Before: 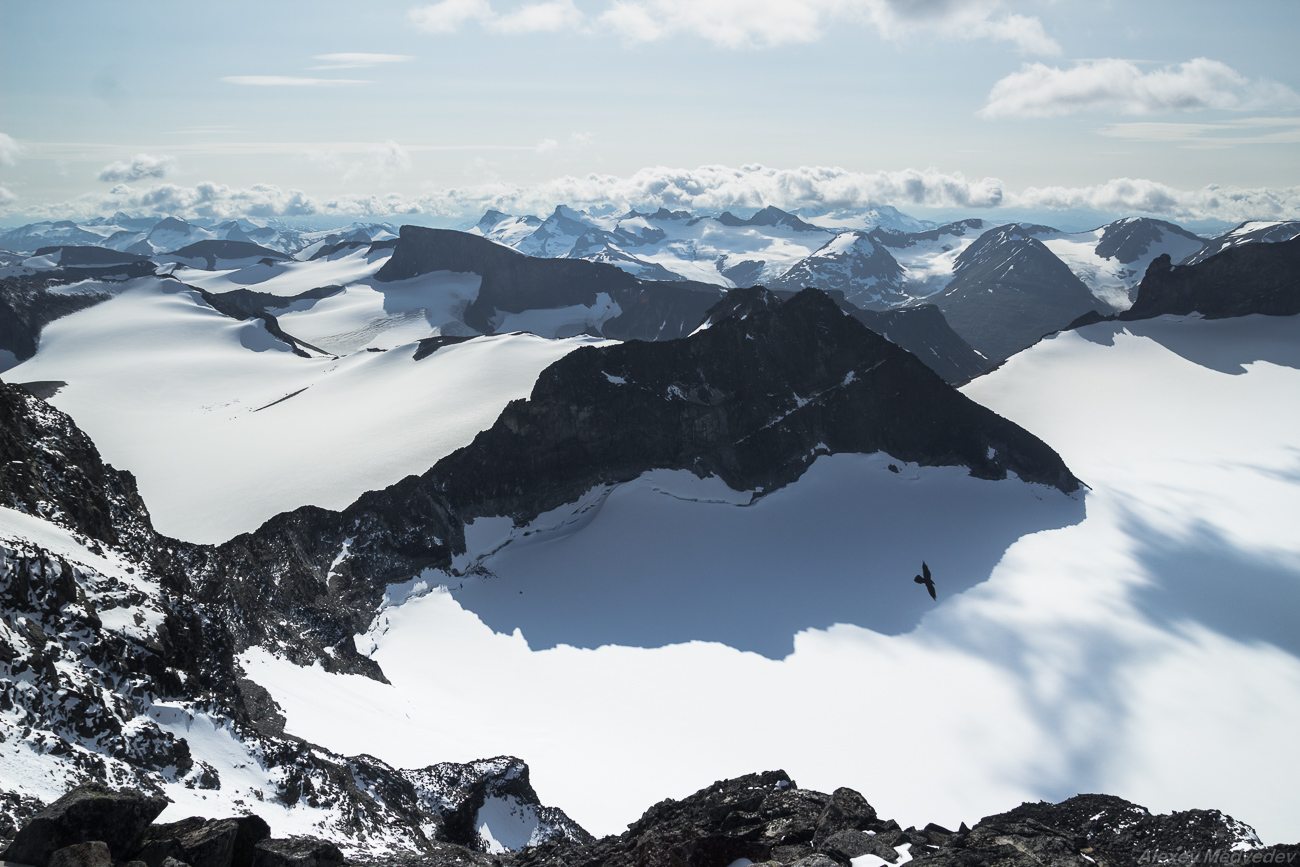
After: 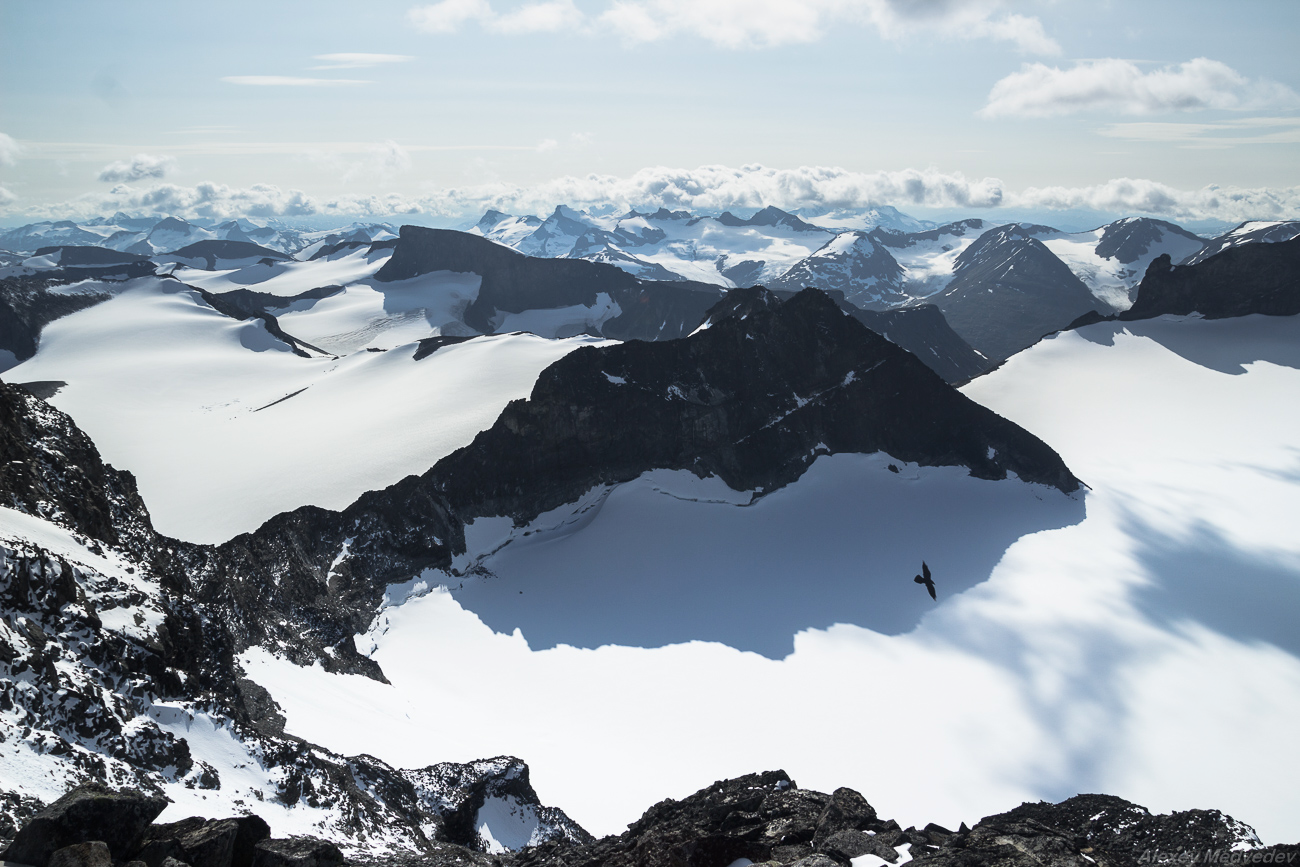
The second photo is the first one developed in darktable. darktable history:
contrast brightness saturation: contrast 0.1, brightness 0.014, saturation 0.018
